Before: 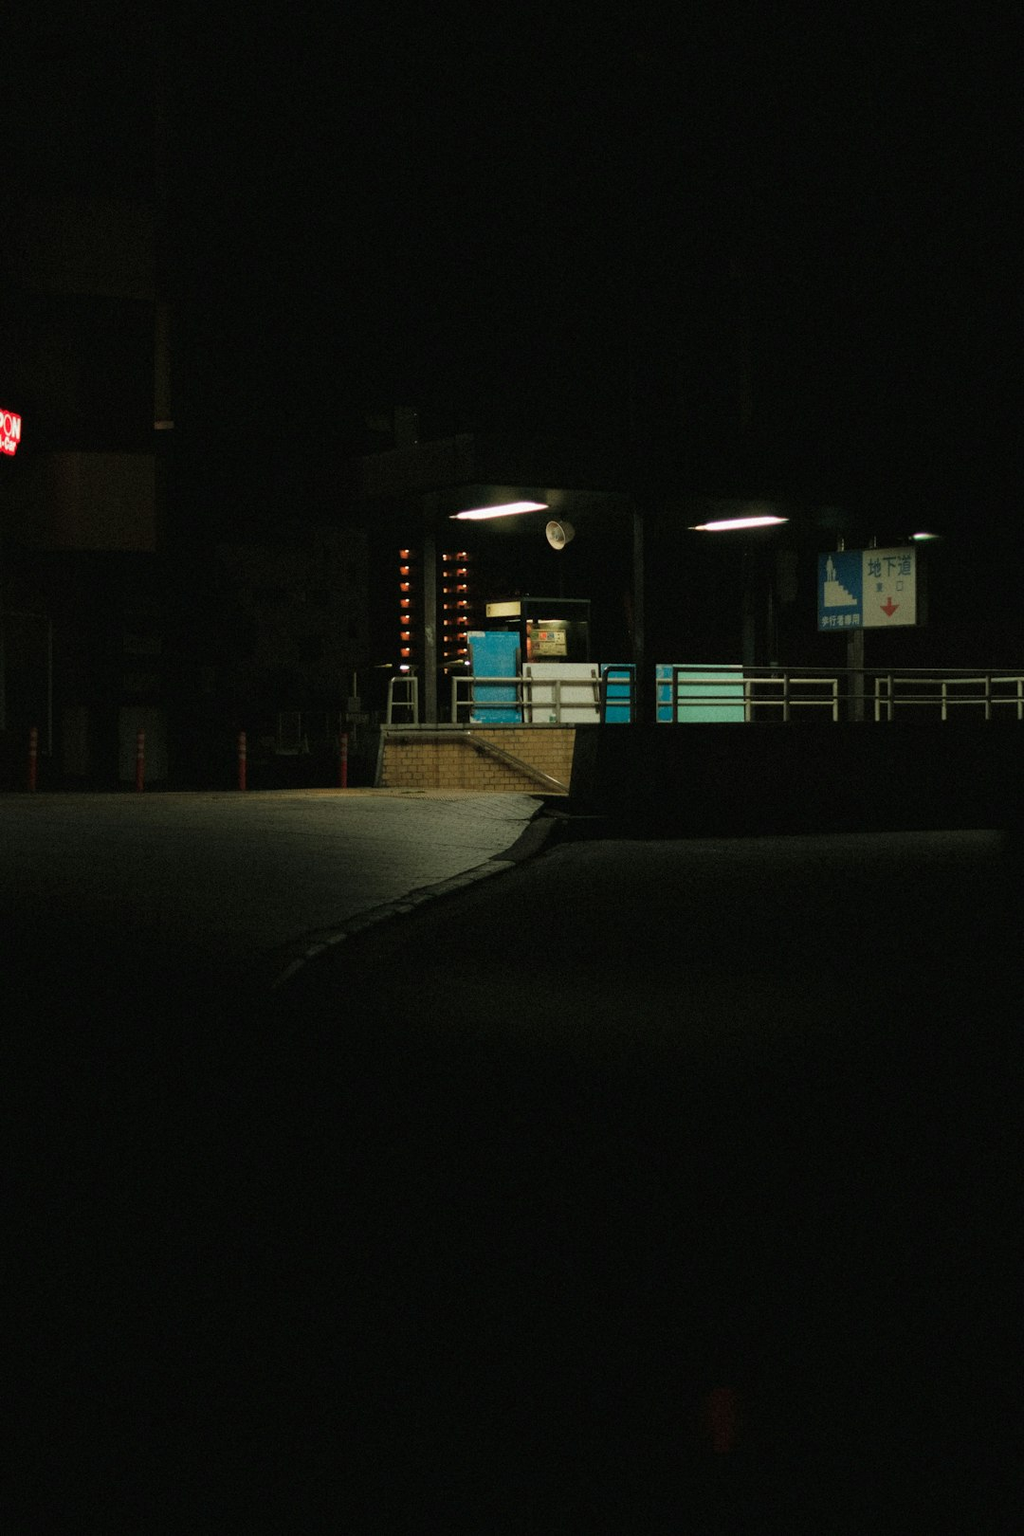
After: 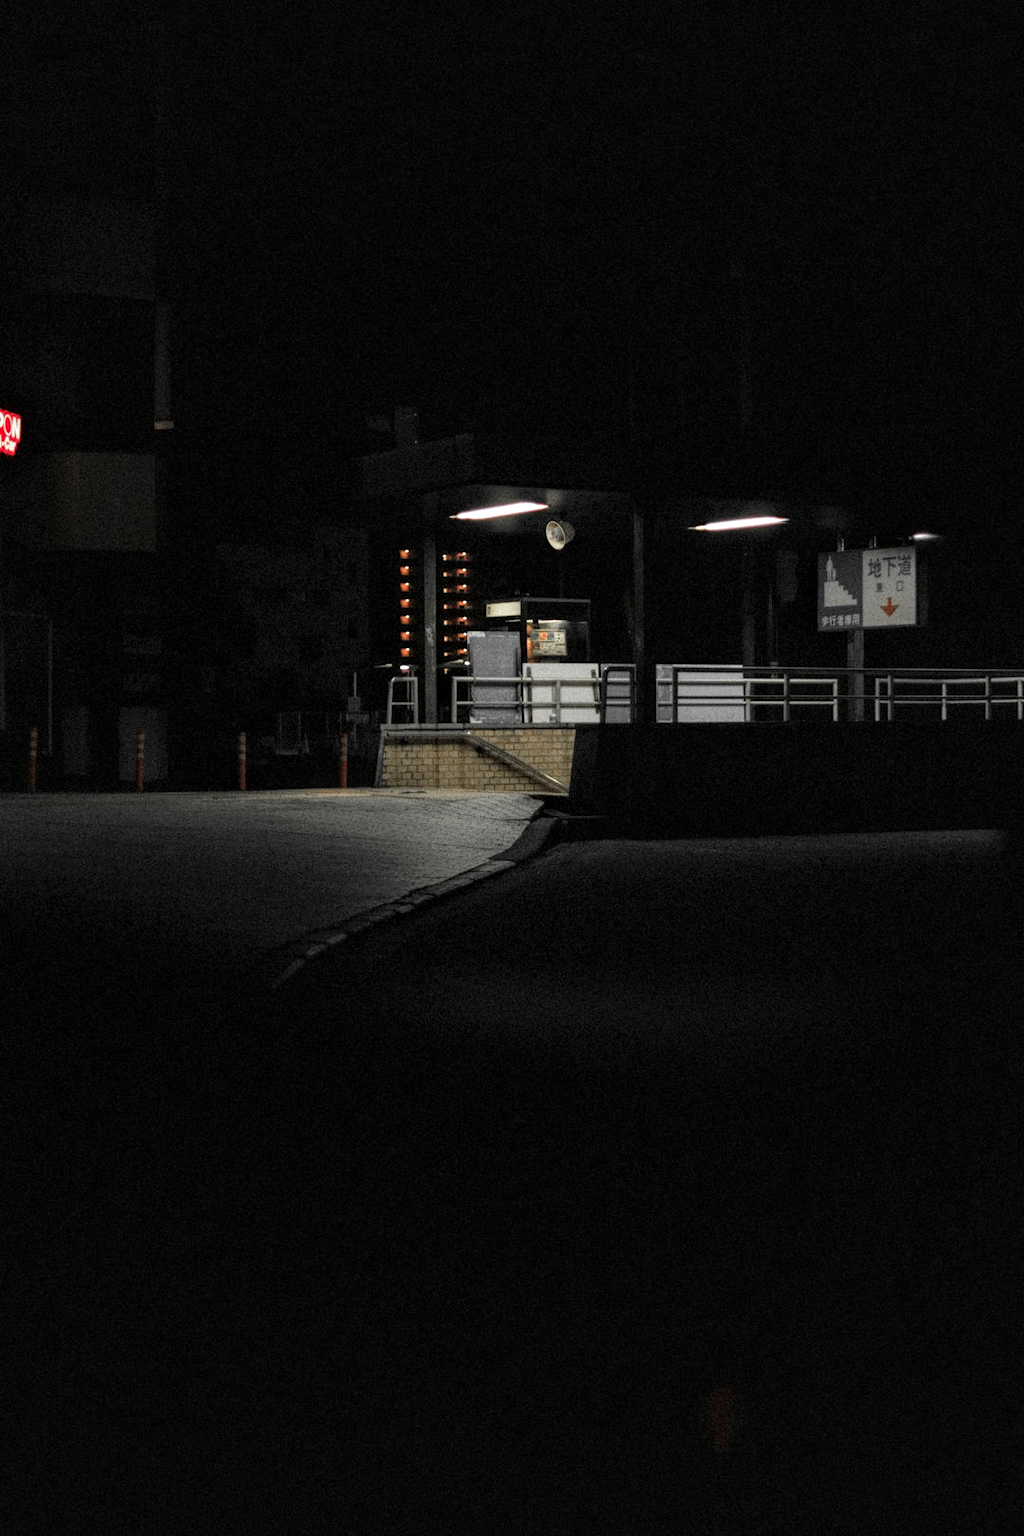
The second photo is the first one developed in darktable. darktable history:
local contrast: highlights 100%, shadows 100%, detail 200%, midtone range 0.2
color zones: curves: ch0 [(0, 0.447) (0.184, 0.543) (0.323, 0.476) (0.429, 0.445) (0.571, 0.443) (0.714, 0.451) (0.857, 0.452) (1, 0.447)]; ch1 [(0, 0.464) (0.176, 0.46) (0.287, 0.177) (0.429, 0.002) (0.571, 0) (0.714, 0) (0.857, 0) (1, 0.464)], mix 20%
